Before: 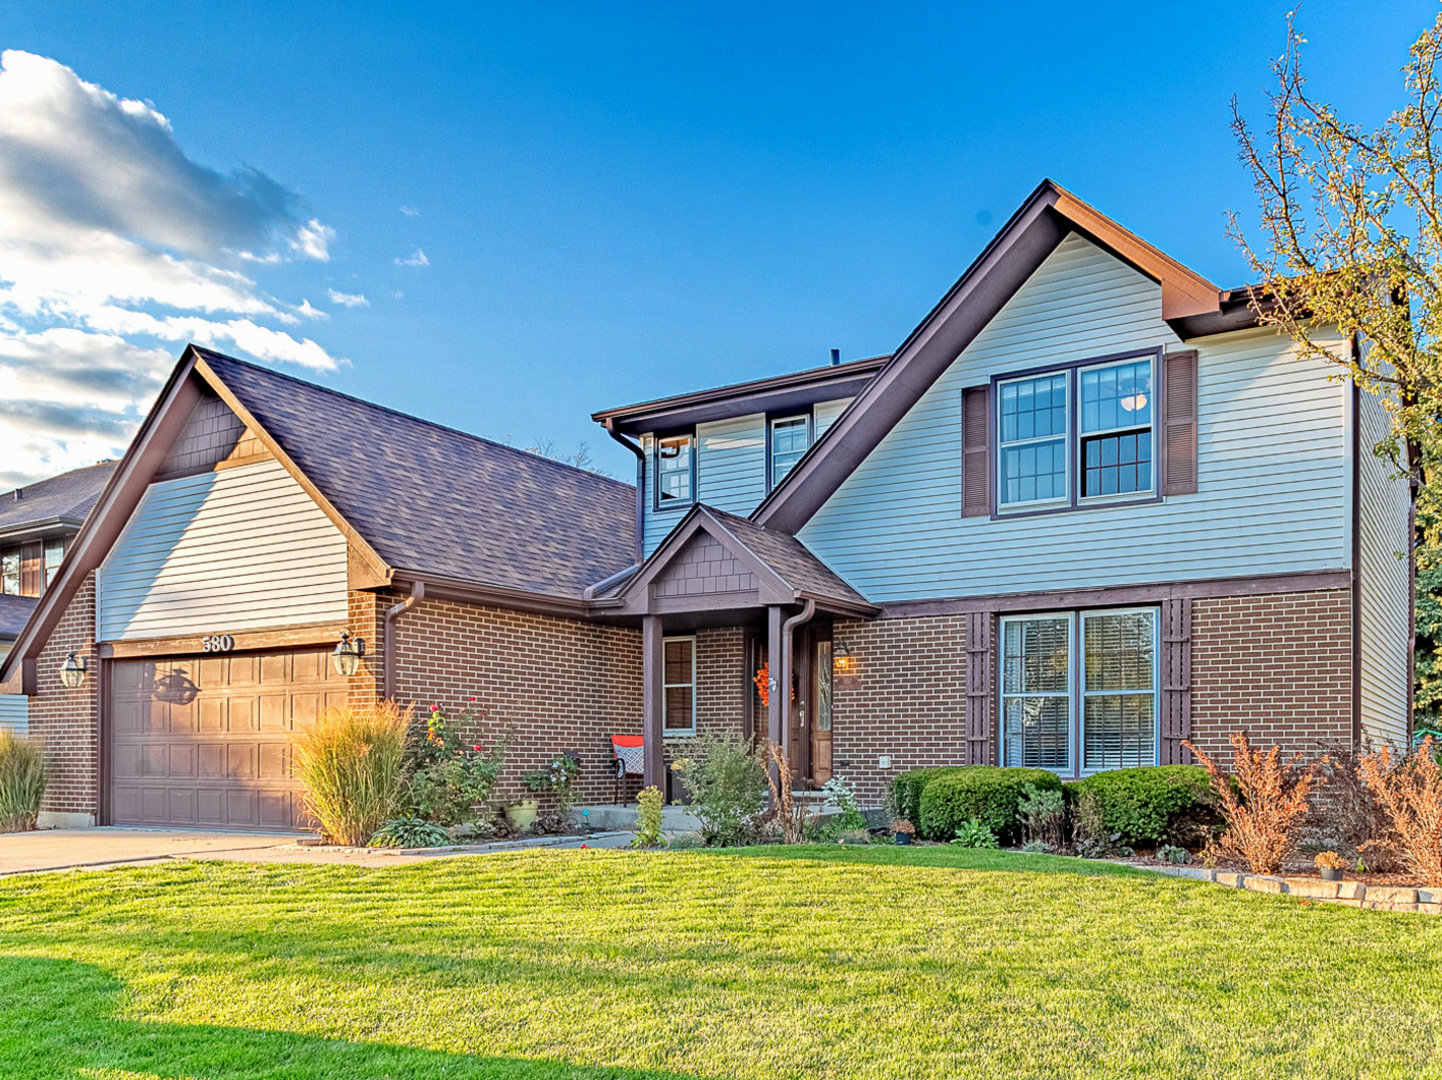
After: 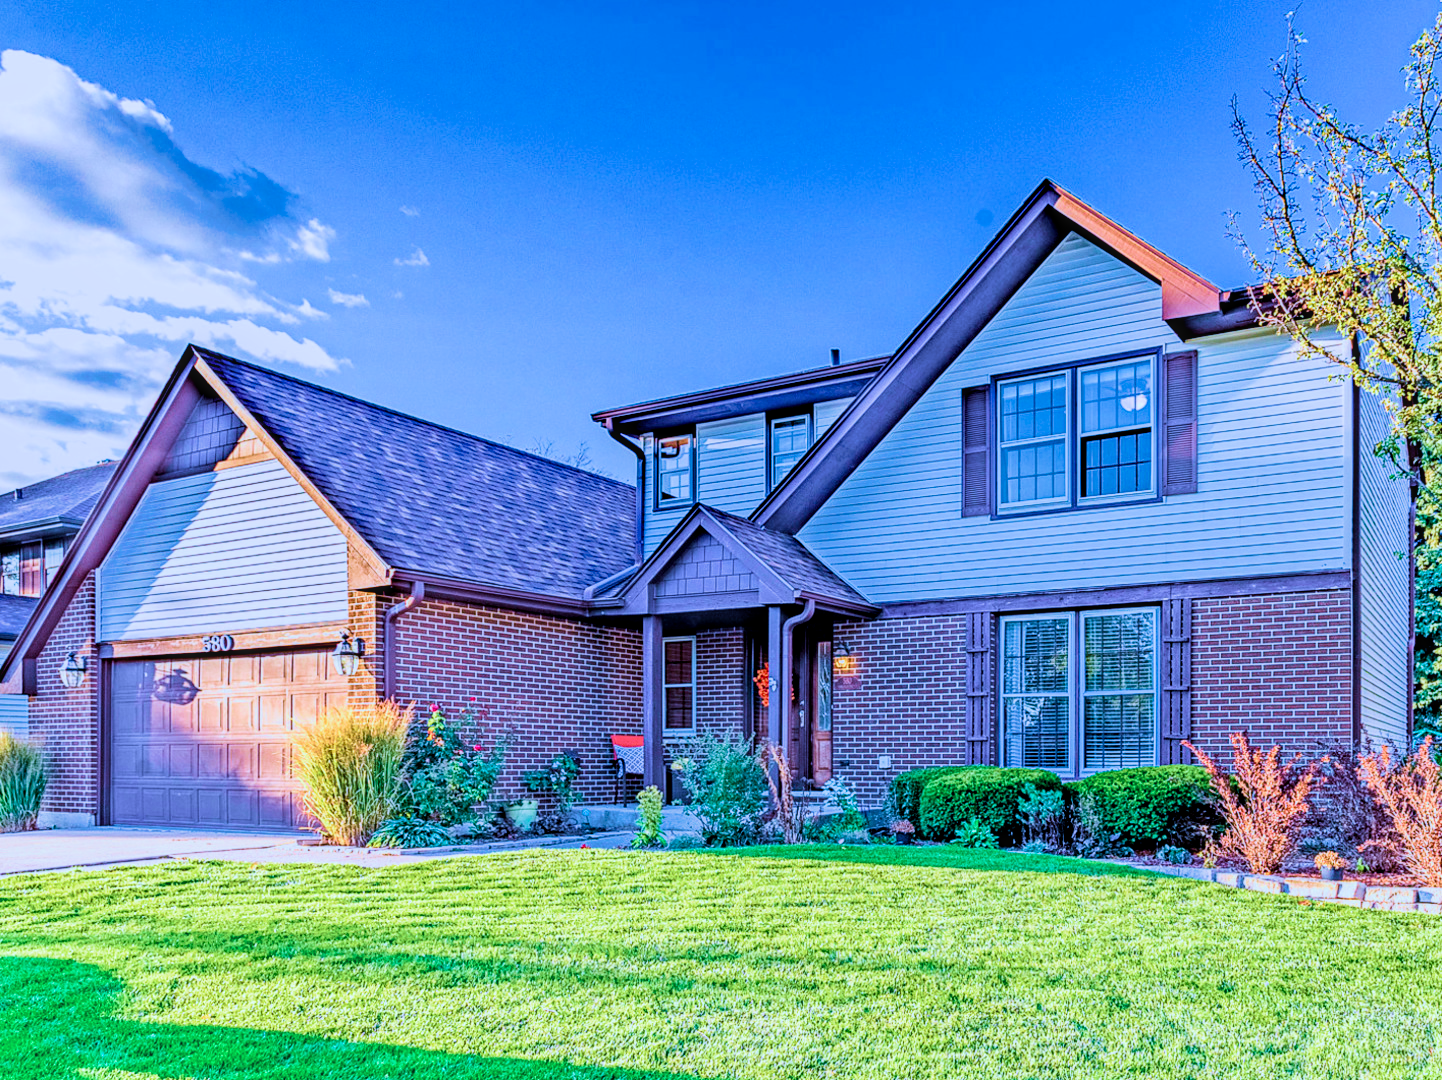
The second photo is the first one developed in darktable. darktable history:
local contrast: on, module defaults
color balance rgb: shadows lift › chroma 4.21%, shadows lift › hue 252.22°, highlights gain › chroma 1.36%, highlights gain › hue 50.24°, perceptual saturation grading › mid-tones 6.33%, perceptual saturation grading › shadows 72.44%, perceptual brilliance grading › highlights 11.59%, contrast 5.05%
filmic rgb: black relative exposure -7.65 EV, white relative exposure 4.56 EV, hardness 3.61
tone equalizer: -8 EV -0.417 EV, -7 EV -0.389 EV, -6 EV -0.333 EV, -5 EV -0.222 EV, -3 EV 0.222 EV, -2 EV 0.333 EV, -1 EV 0.389 EV, +0 EV 0.417 EV, edges refinement/feathering 500, mask exposure compensation -1.57 EV, preserve details no
color calibration: illuminant custom, x 0.422, y 0.412, temperature 3284.99 K
velvia: strength 82.96%
